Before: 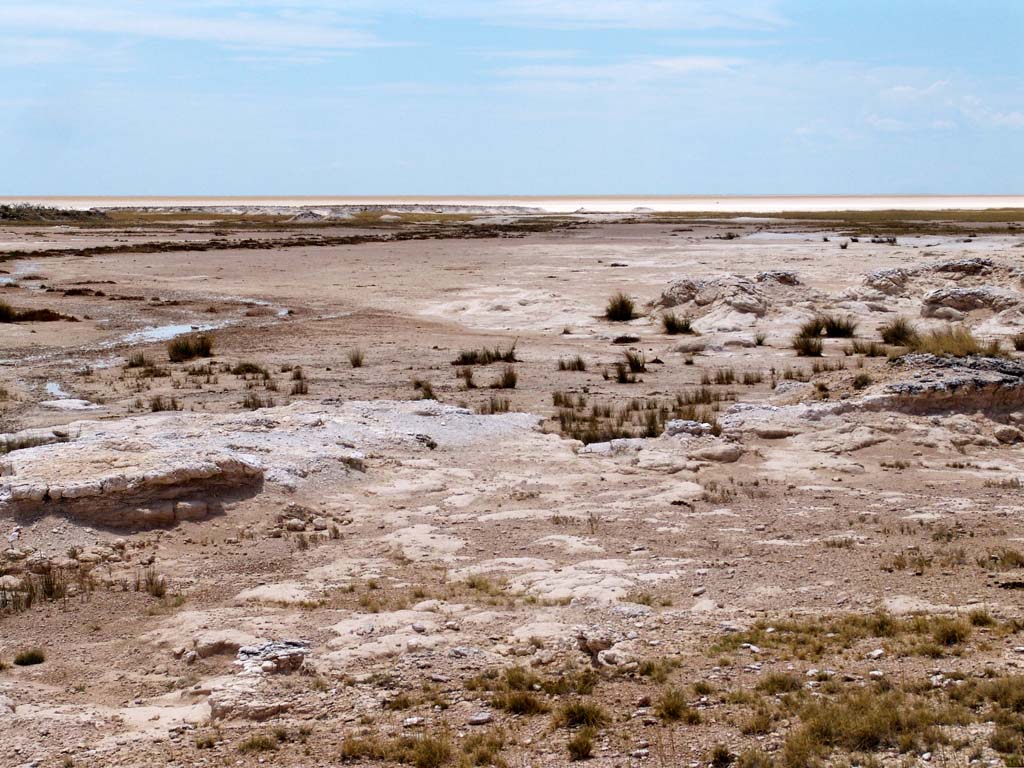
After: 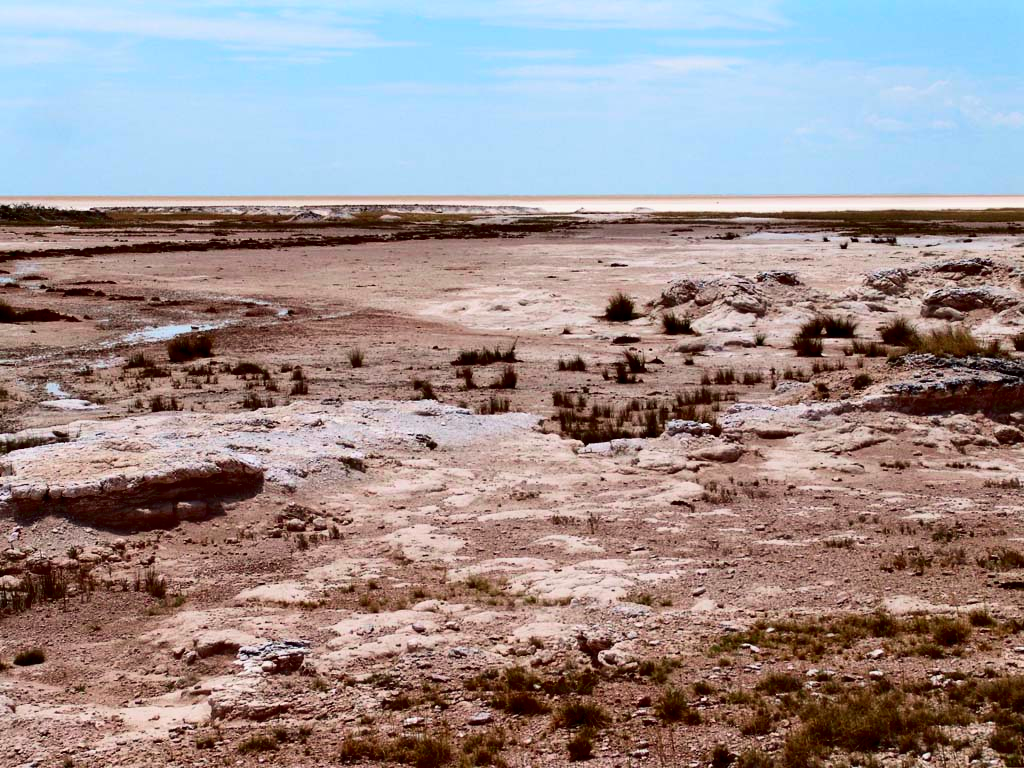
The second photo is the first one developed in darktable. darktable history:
tone curve: curves: ch0 [(0, 0) (0.059, 0.027) (0.162, 0.125) (0.304, 0.279) (0.547, 0.532) (0.828, 0.815) (1, 0.983)]; ch1 [(0, 0) (0.23, 0.166) (0.34, 0.298) (0.371, 0.334) (0.435, 0.408) (0.477, 0.469) (0.499, 0.498) (0.529, 0.544) (0.559, 0.587) (0.743, 0.798) (1, 1)]; ch2 [(0, 0) (0.431, 0.414) (0.498, 0.503) (0.524, 0.531) (0.568, 0.567) (0.6, 0.597) (0.643, 0.631) (0.74, 0.721) (1, 1)], color space Lab, independent channels, preserve colors none
contrast brightness saturation: contrast 0.2, brightness -0.11, saturation 0.1
exposure: exposure -0.064 EV, compensate highlight preservation false
